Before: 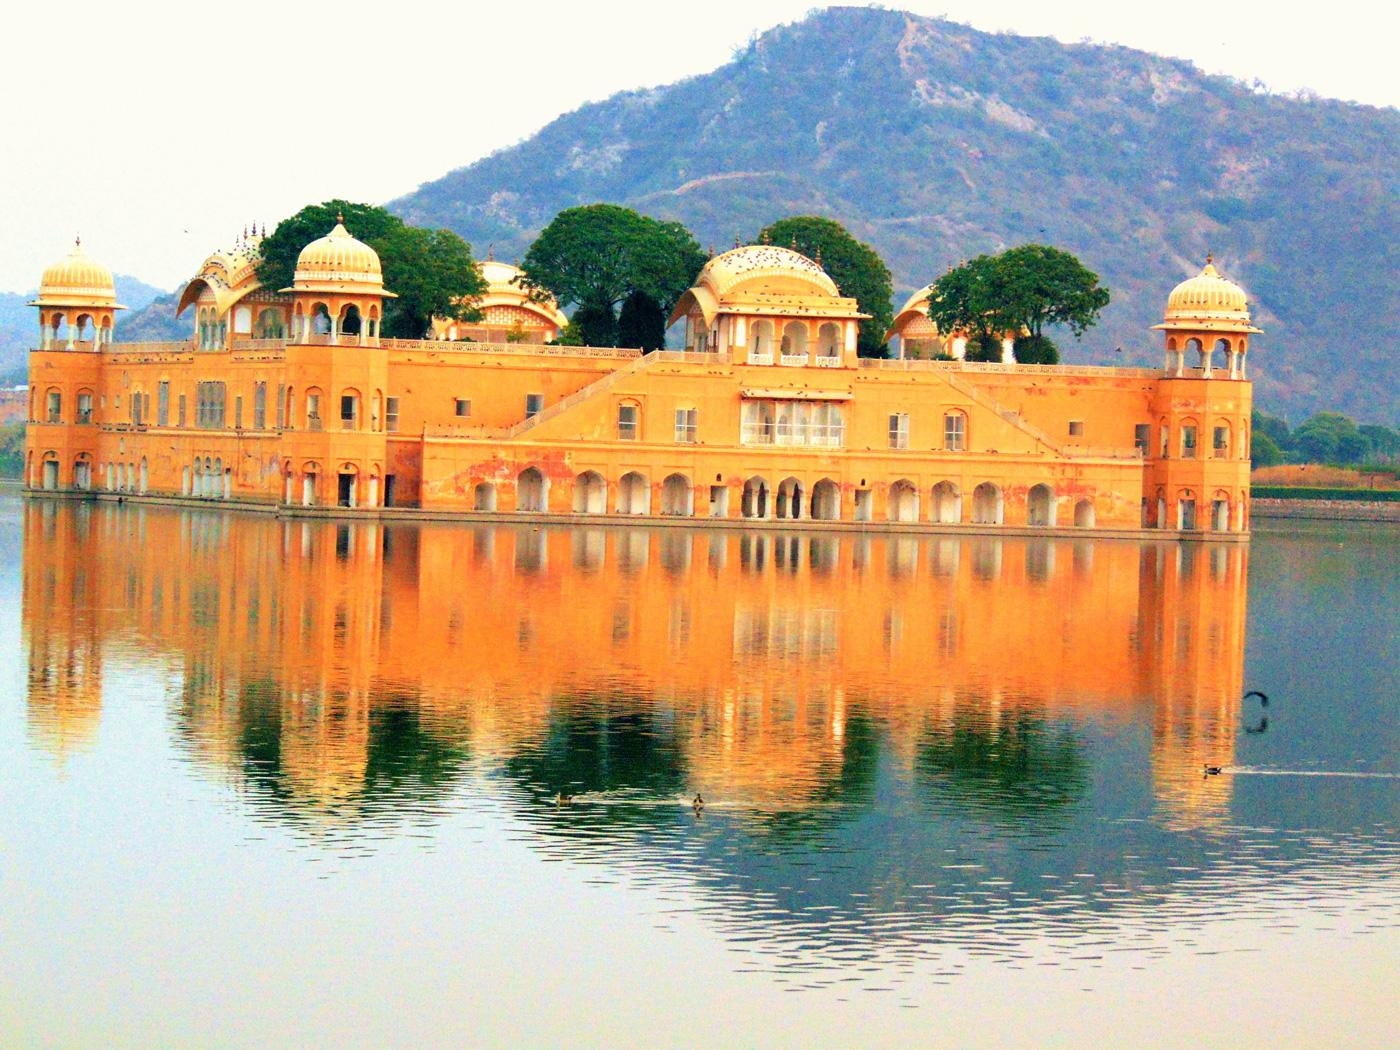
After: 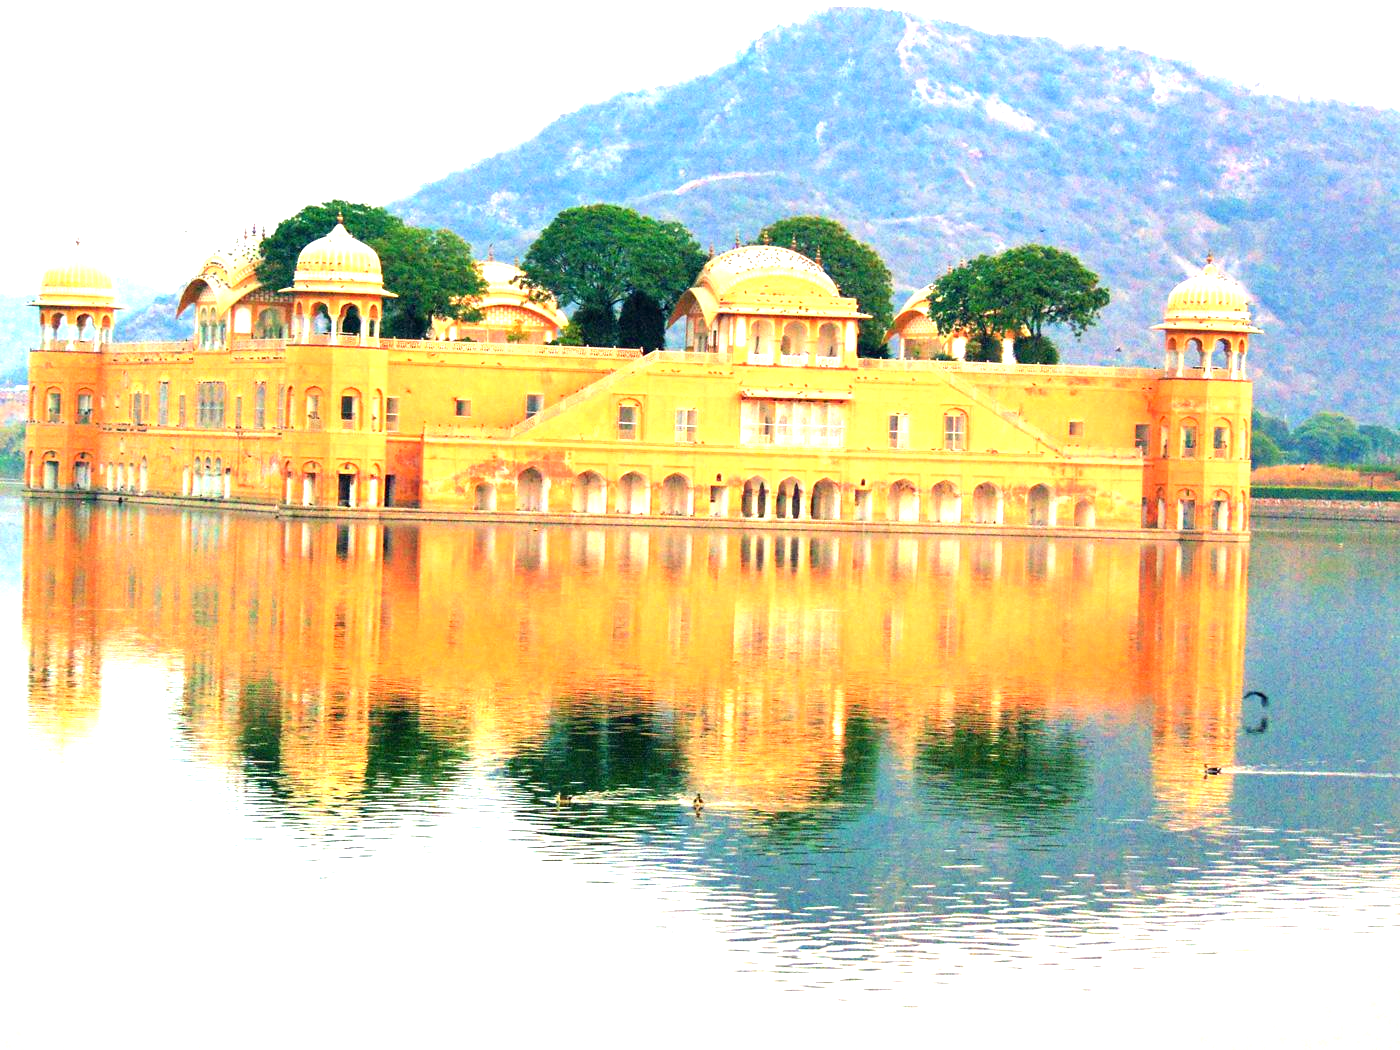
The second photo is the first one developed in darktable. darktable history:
tone equalizer: edges refinement/feathering 500, mask exposure compensation -1.57 EV, preserve details no
exposure: exposure 0.997 EV, compensate exposure bias true, compensate highlight preservation false
